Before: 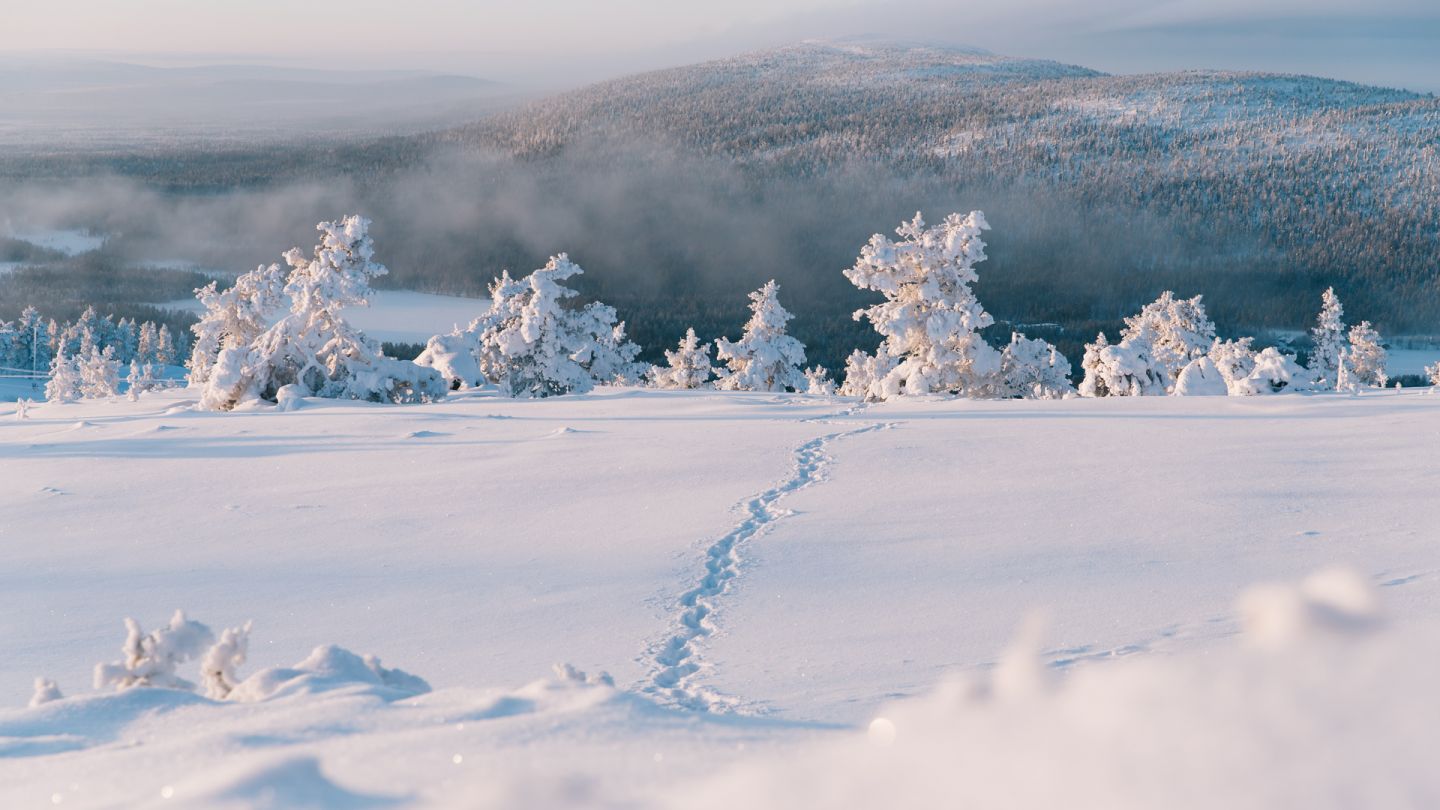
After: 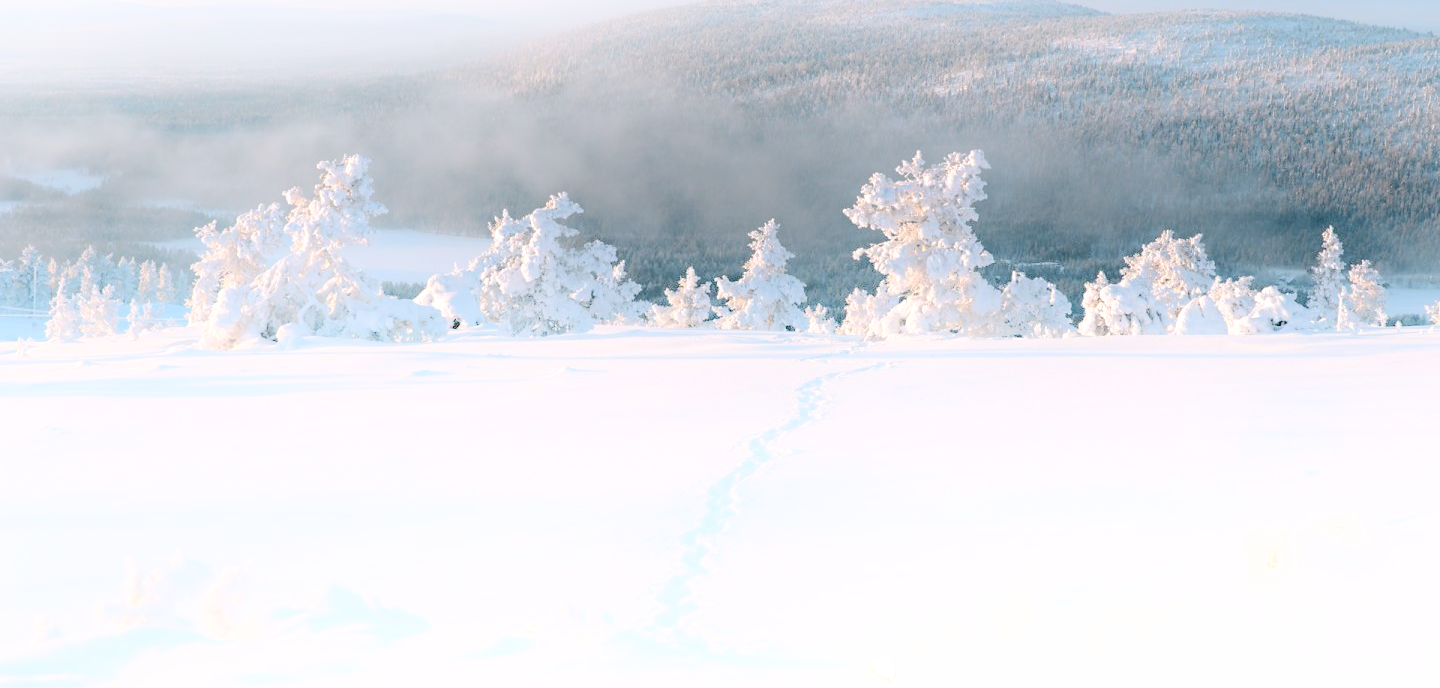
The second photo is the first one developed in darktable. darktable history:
shadows and highlights: shadows -21.34, highlights 99.27, soften with gaussian
crop: top 7.577%, bottom 7.47%
tone curve: curves: ch0 [(0, 0) (0.004, 0.008) (0.077, 0.156) (0.169, 0.29) (0.774, 0.774) (1, 1)], preserve colors none
tone equalizer: -8 EV -0.451 EV, -7 EV -0.357 EV, -6 EV -0.318 EV, -5 EV -0.201 EV, -3 EV 0.229 EV, -2 EV 0.338 EV, -1 EV 0.4 EV, +0 EV 0.398 EV, edges refinement/feathering 500, mask exposure compensation -1.57 EV, preserve details no
